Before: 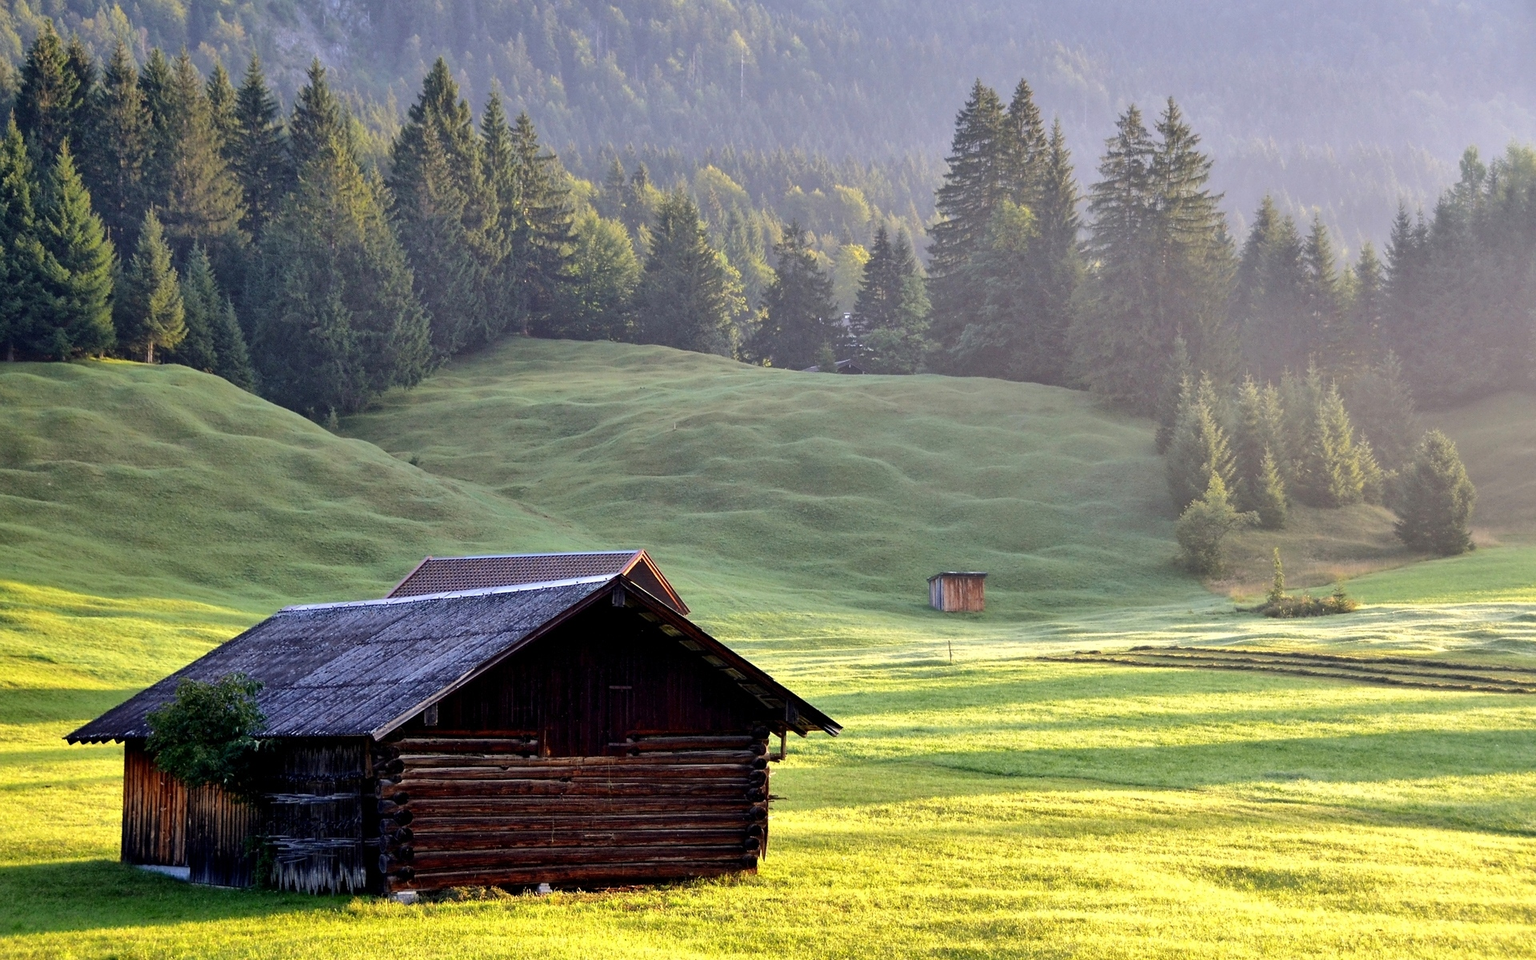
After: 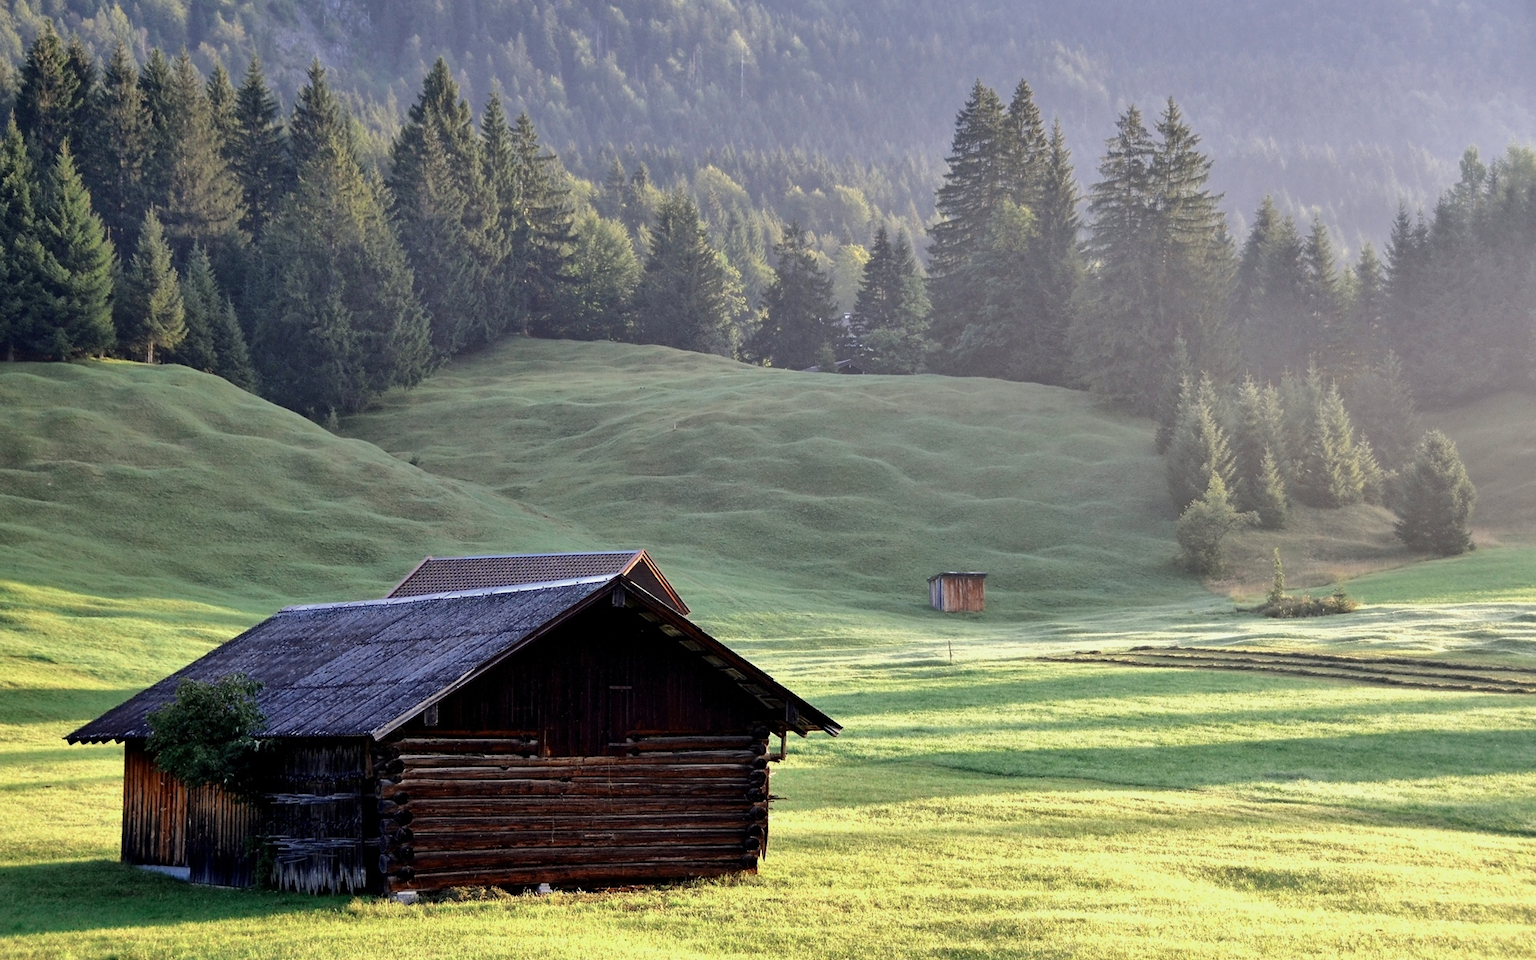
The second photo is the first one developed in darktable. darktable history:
color zones: curves: ch0 [(0, 0.5) (0.125, 0.4) (0.25, 0.5) (0.375, 0.4) (0.5, 0.4) (0.625, 0.35) (0.75, 0.35) (0.875, 0.5)]; ch1 [(0, 0.35) (0.125, 0.45) (0.25, 0.35) (0.375, 0.35) (0.5, 0.35) (0.625, 0.35) (0.75, 0.45) (0.875, 0.35)]; ch2 [(0, 0.6) (0.125, 0.5) (0.25, 0.5) (0.375, 0.6) (0.5, 0.6) (0.625, 0.5) (0.75, 0.5) (0.875, 0.5)]
white balance: red 0.988, blue 1.017
